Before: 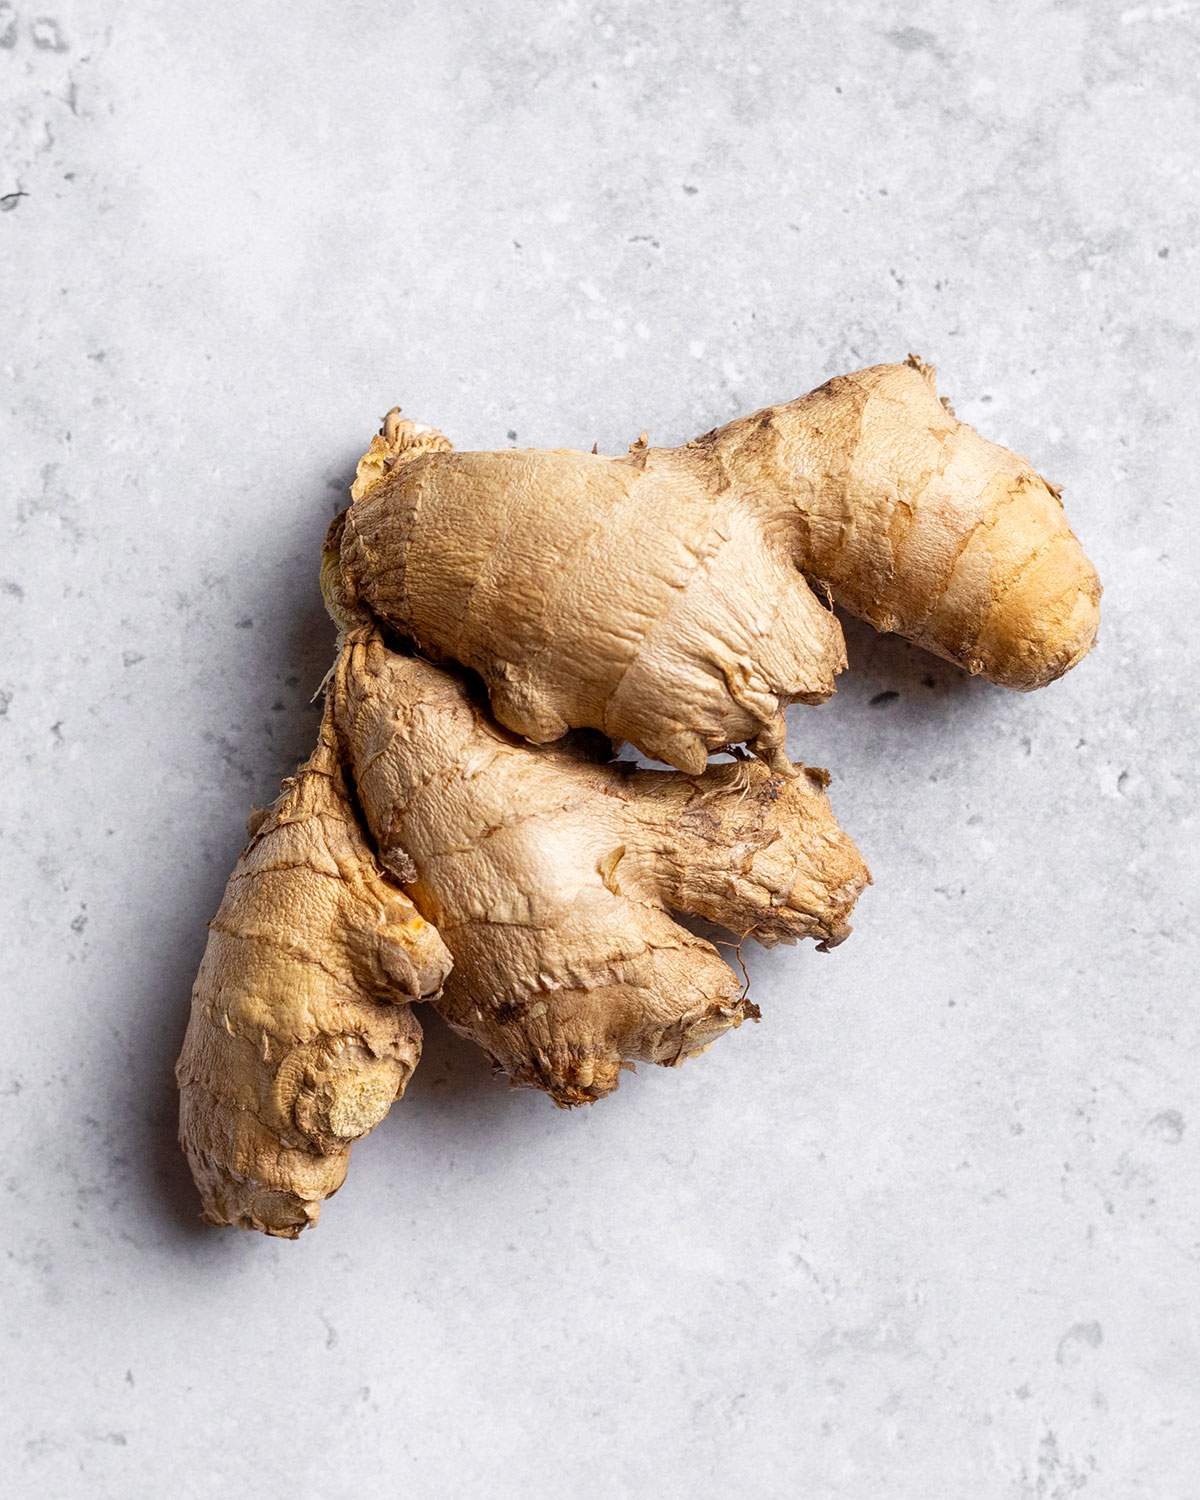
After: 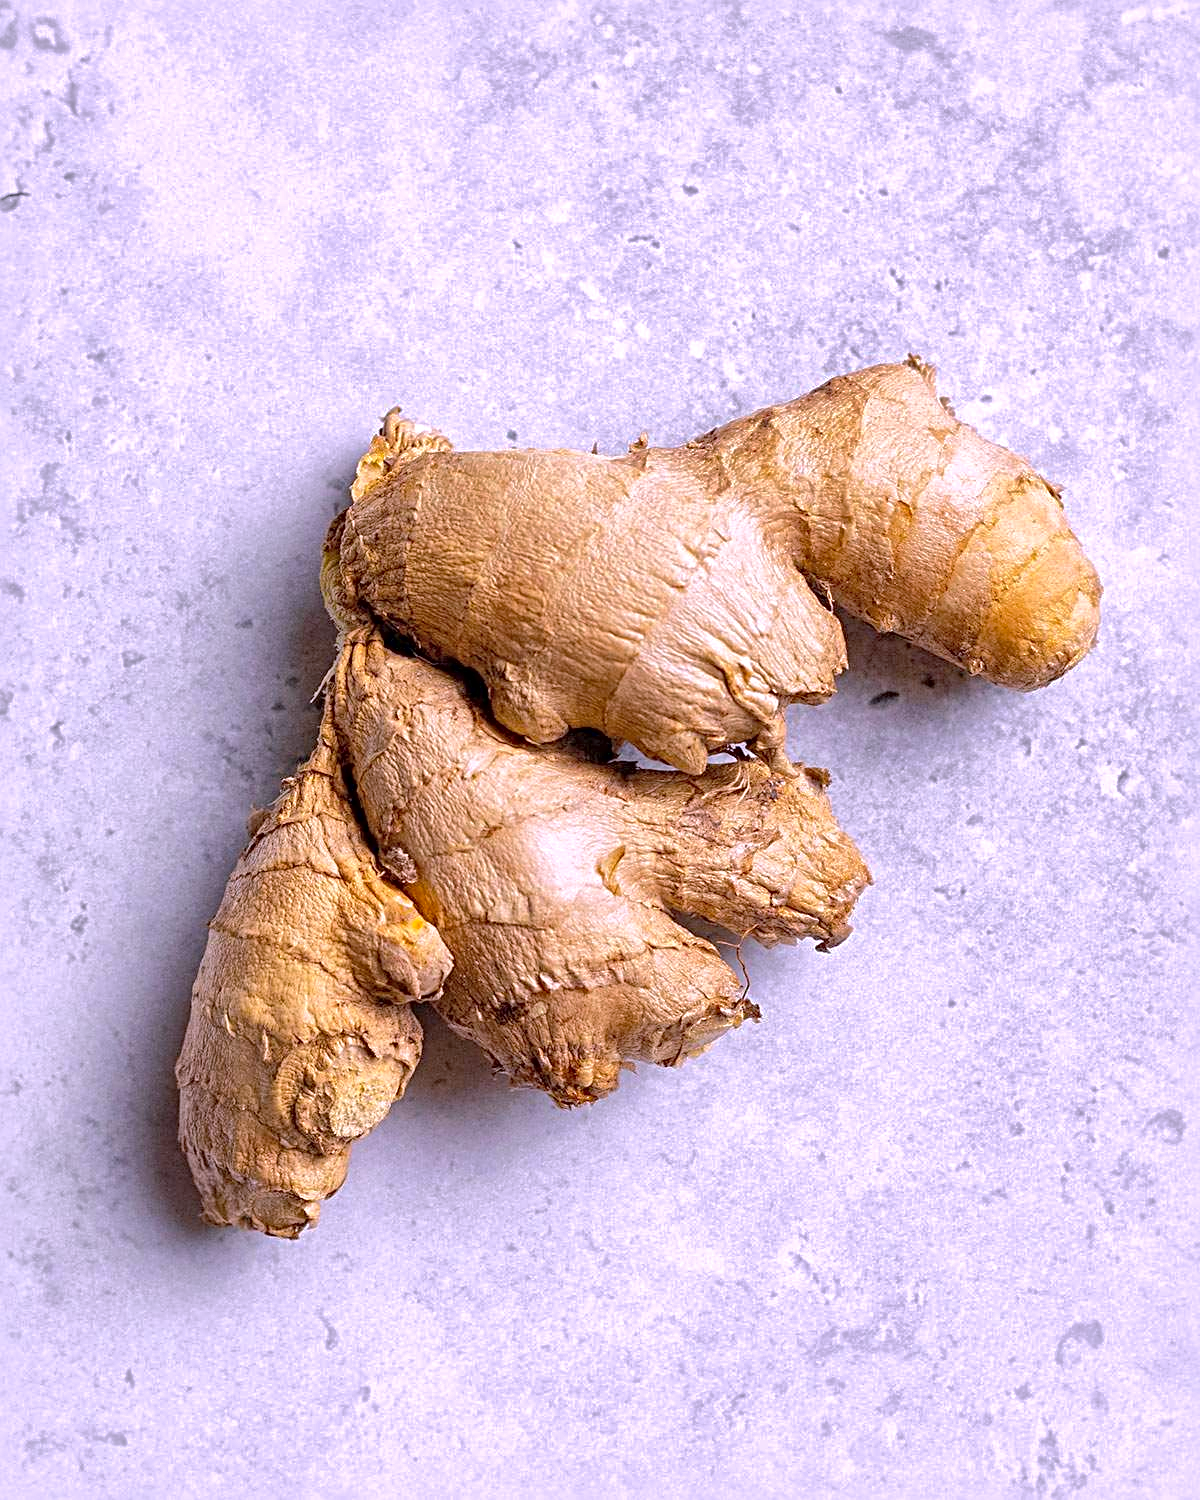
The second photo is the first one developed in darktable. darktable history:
white balance: red 1.042, blue 1.17
sharpen: radius 4
global tonemap: drago (1, 100), detail 1
shadows and highlights: on, module defaults
color calibration: output colorfulness [0, 0.315, 0, 0], x 0.341, y 0.355, temperature 5166 K
